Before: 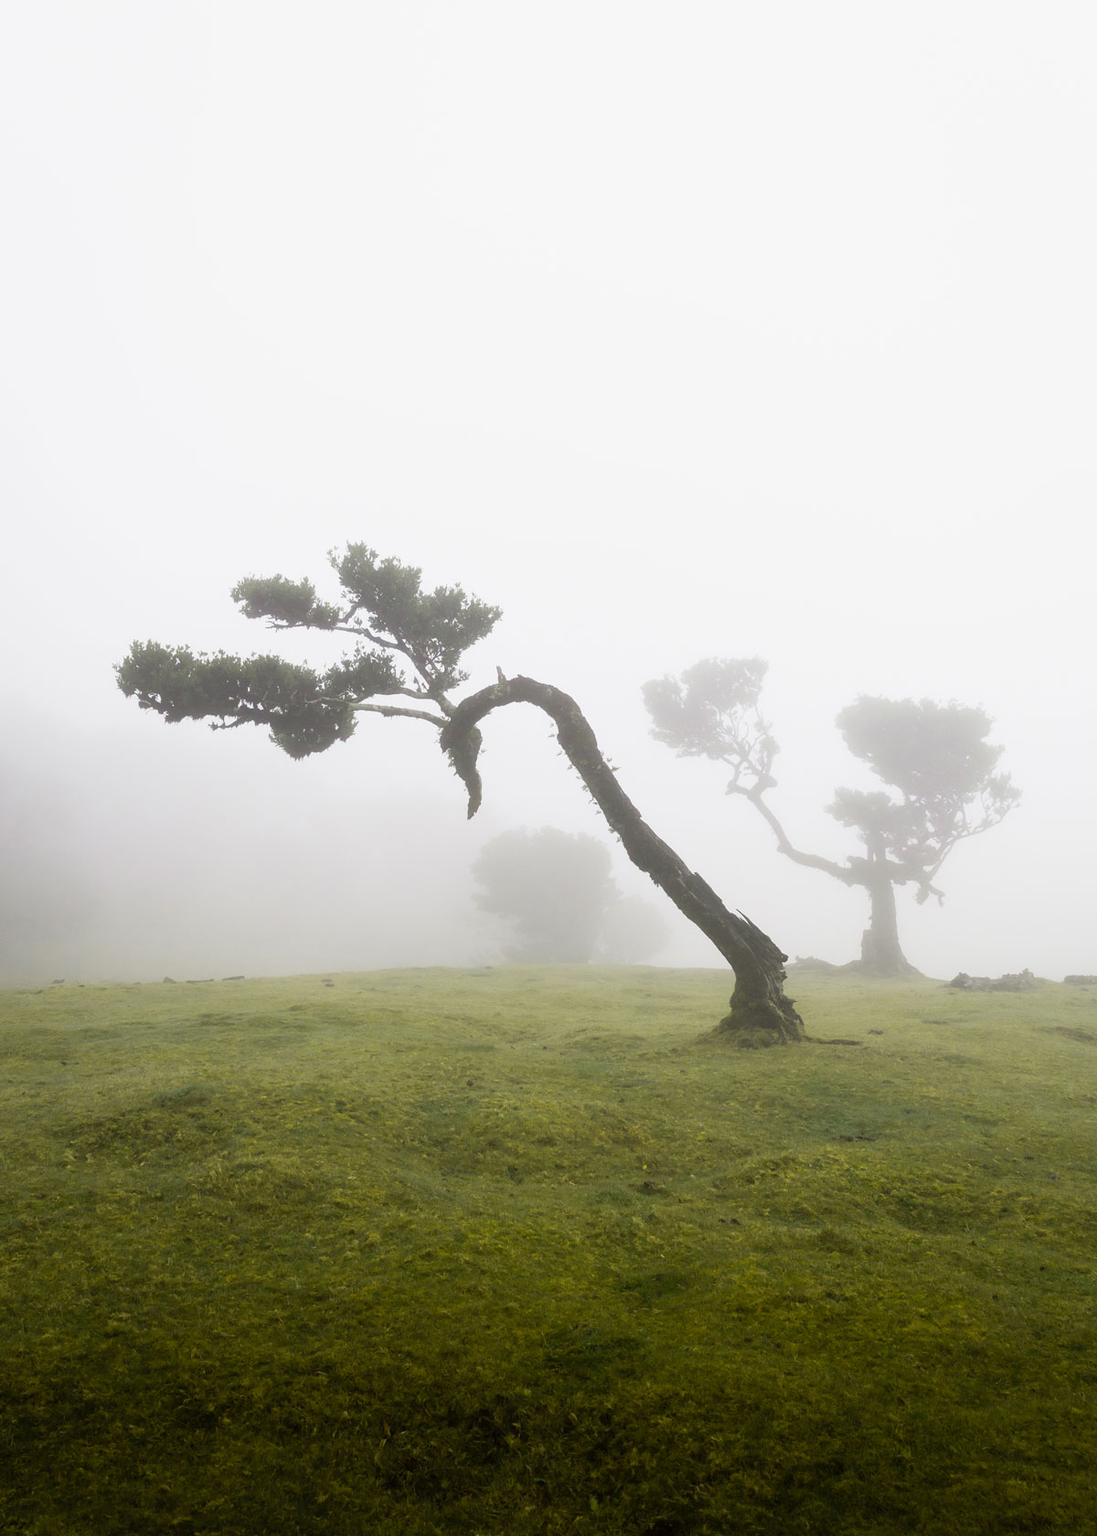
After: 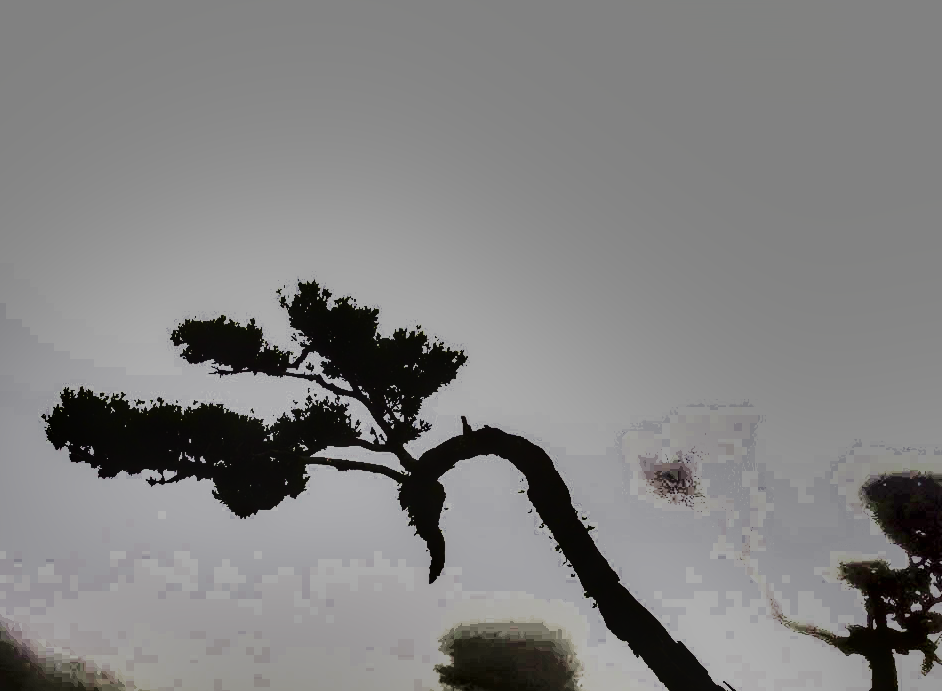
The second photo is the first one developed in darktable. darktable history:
tone curve: curves: ch0 [(0, 0) (0.003, 0.464) (0.011, 0.464) (0.025, 0.464) (0.044, 0.464) (0.069, 0.464) (0.1, 0.463) (0.136, 0.463) (0.177, 0.464) (0.224, 0.469) (0.277, 0.482) (0.335, 0.501) (0.399, 0.53) (0.468, 0.567) (0.543, 0.61) (0.623, 0.663) (0.709, 0.718) (0.801, 0.779) (0.898, 0.842) (1, 1)], preserve colors none
color calibration: illuminant same as pipeline (D50), adaptation XYZ, x 0.346, y 0.358, temperature 5021.2 K
exposure: exposure -0.069 EV, compensate highlight preservation false
local contrast: on, module defaults
crop: left 6.912%, top 18.664%, right 14.52%, bottom 40.191%
color balance rgb: global offset › luminance -0.47%, perceptual saturation grading › global saturation -0.517%, perceptual brilliance grading › mid-tones 9.119%, perceptual brilliance grading › shadows 15.332%
shadows and highlights: radius 124.3, shadows 99.9, white point adjustment -3.19, highlights -98.26, soften with gaussian
filmic rgb: black relative exposure -8.21 EV, white relative exposure 2.21 EV, threshold 5.99 EV, hardness 7.2, latitude 86.28%, contrast 1.686, highlights saturation mix -4.21%, shadows ↔ highlights balance -2.01%, enable highlight reconstruction true
